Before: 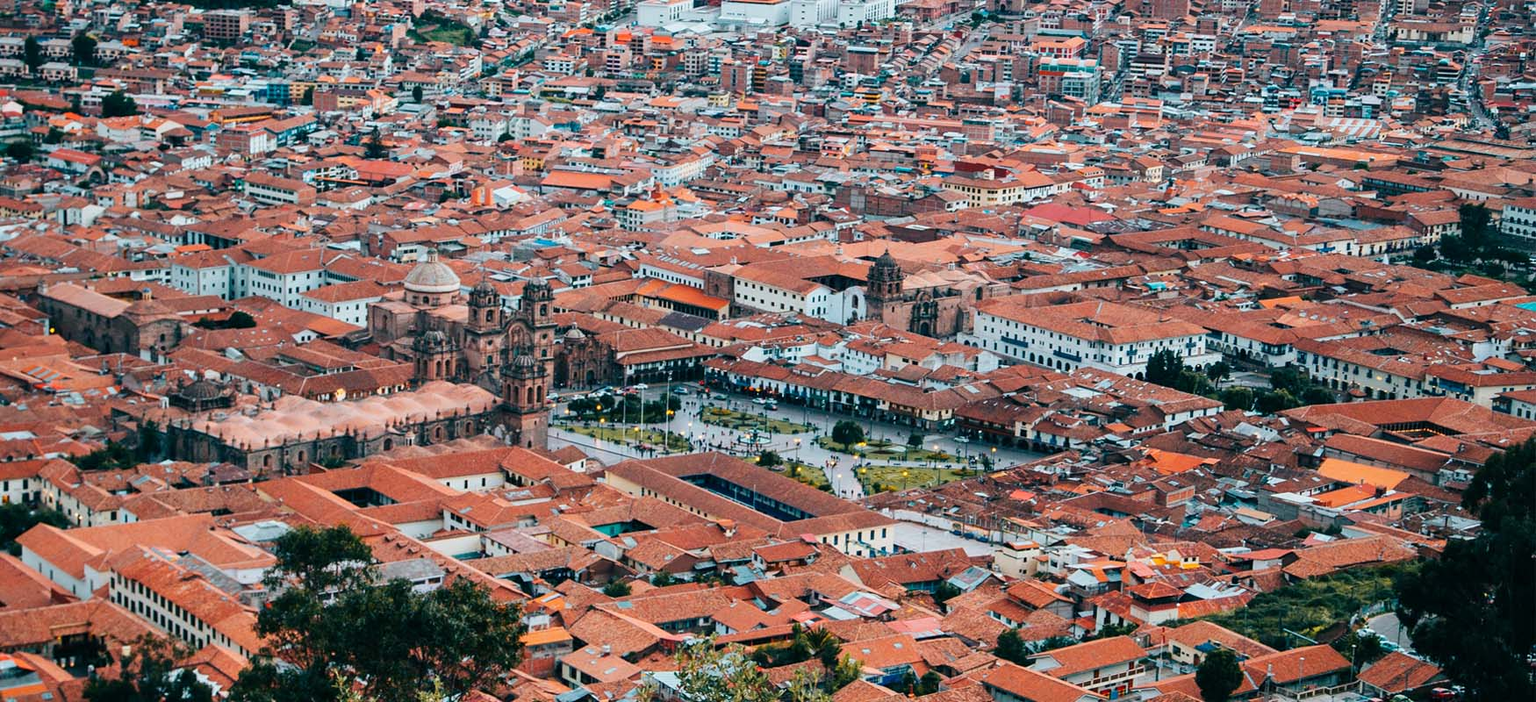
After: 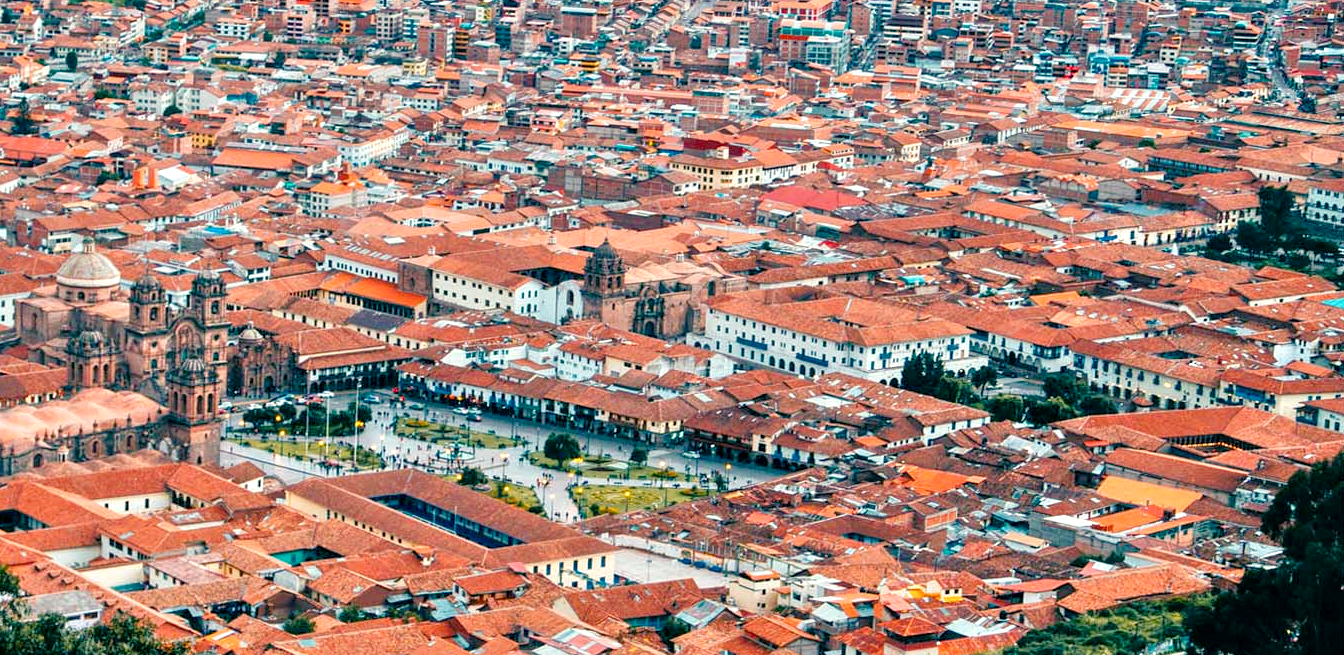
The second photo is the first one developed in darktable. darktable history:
crop: left 23.095%, top 5.827%, bottom 11.854%
tone equalizer: -7 EV 0.15 EV, -6 EV 0.6 EV, -5 EV 1.15 EV, -4 EV 1.33 EV, -3 EV 1.15 EV, -2 EV 0.6 EV, -1 EV 0.15 EV, mask exposure compensation -0.5 EV
local contrast: highlights 123%, shadows 126%, detail 140%, midtone range 0.254
color balance rgb: shadows lift › chroma 2%, shadows lift › hue 219.6°, power › hue 313.2°, highlights gain › chroma 3%, highlights gain › hue 75.6°, global offset › luminance 0.5%, perceptual saturation grading › global saturation 15.33%, perceptual saturation grading › highlights -19.33%, perceptual saturation grading › shadows 20%, global vibrance 20%
